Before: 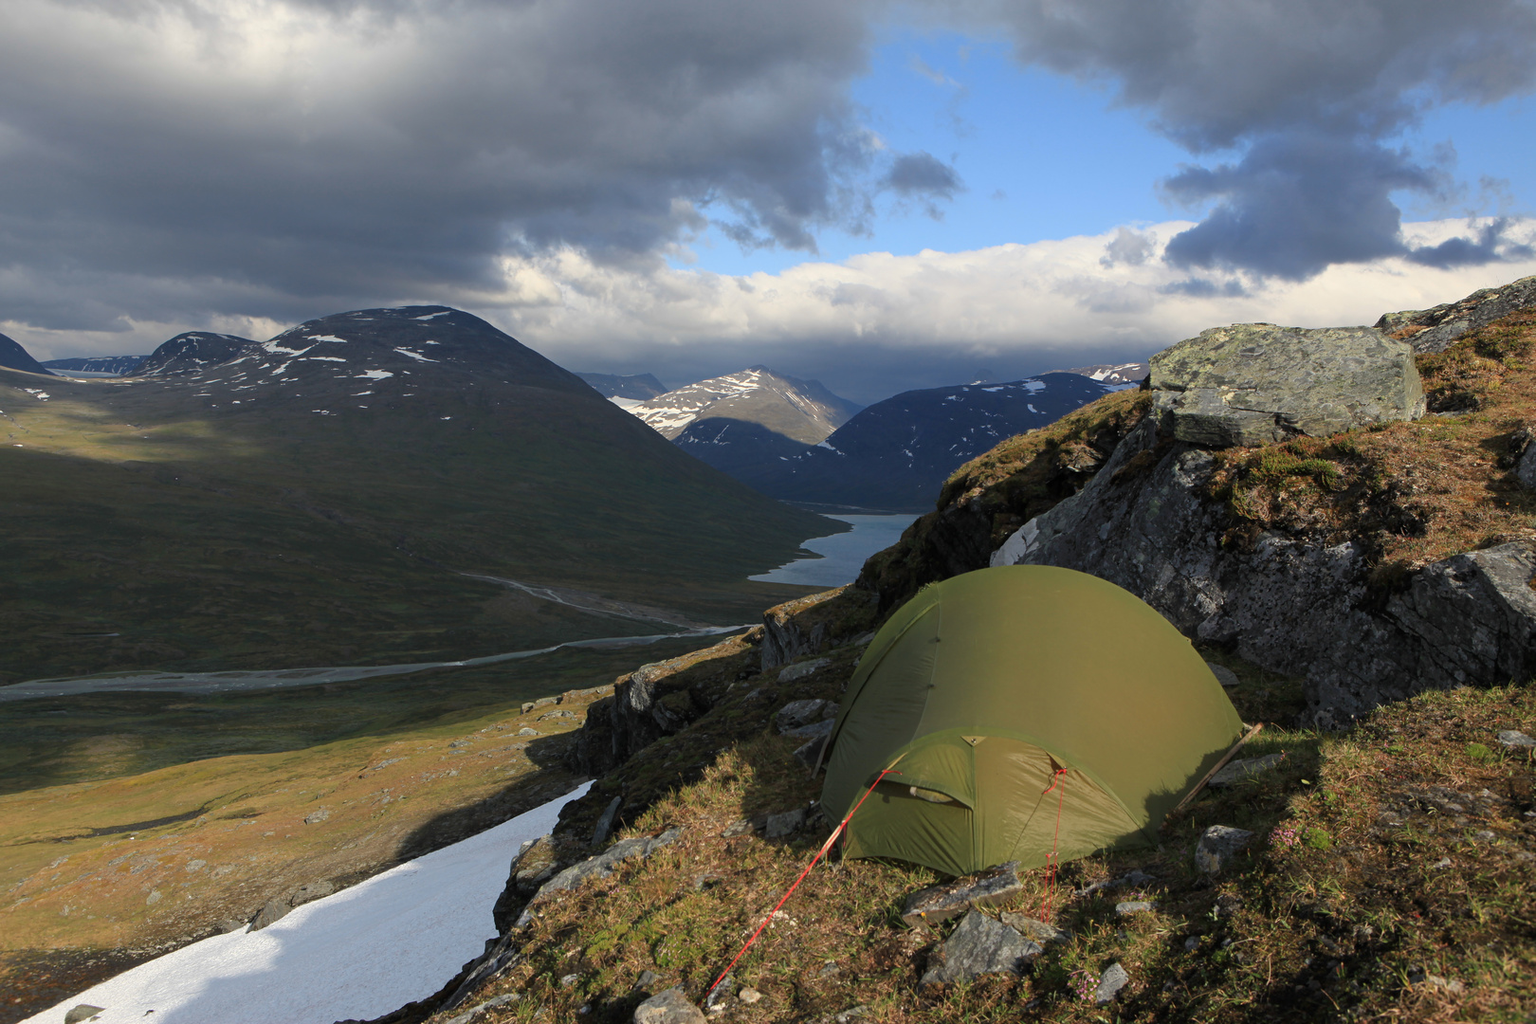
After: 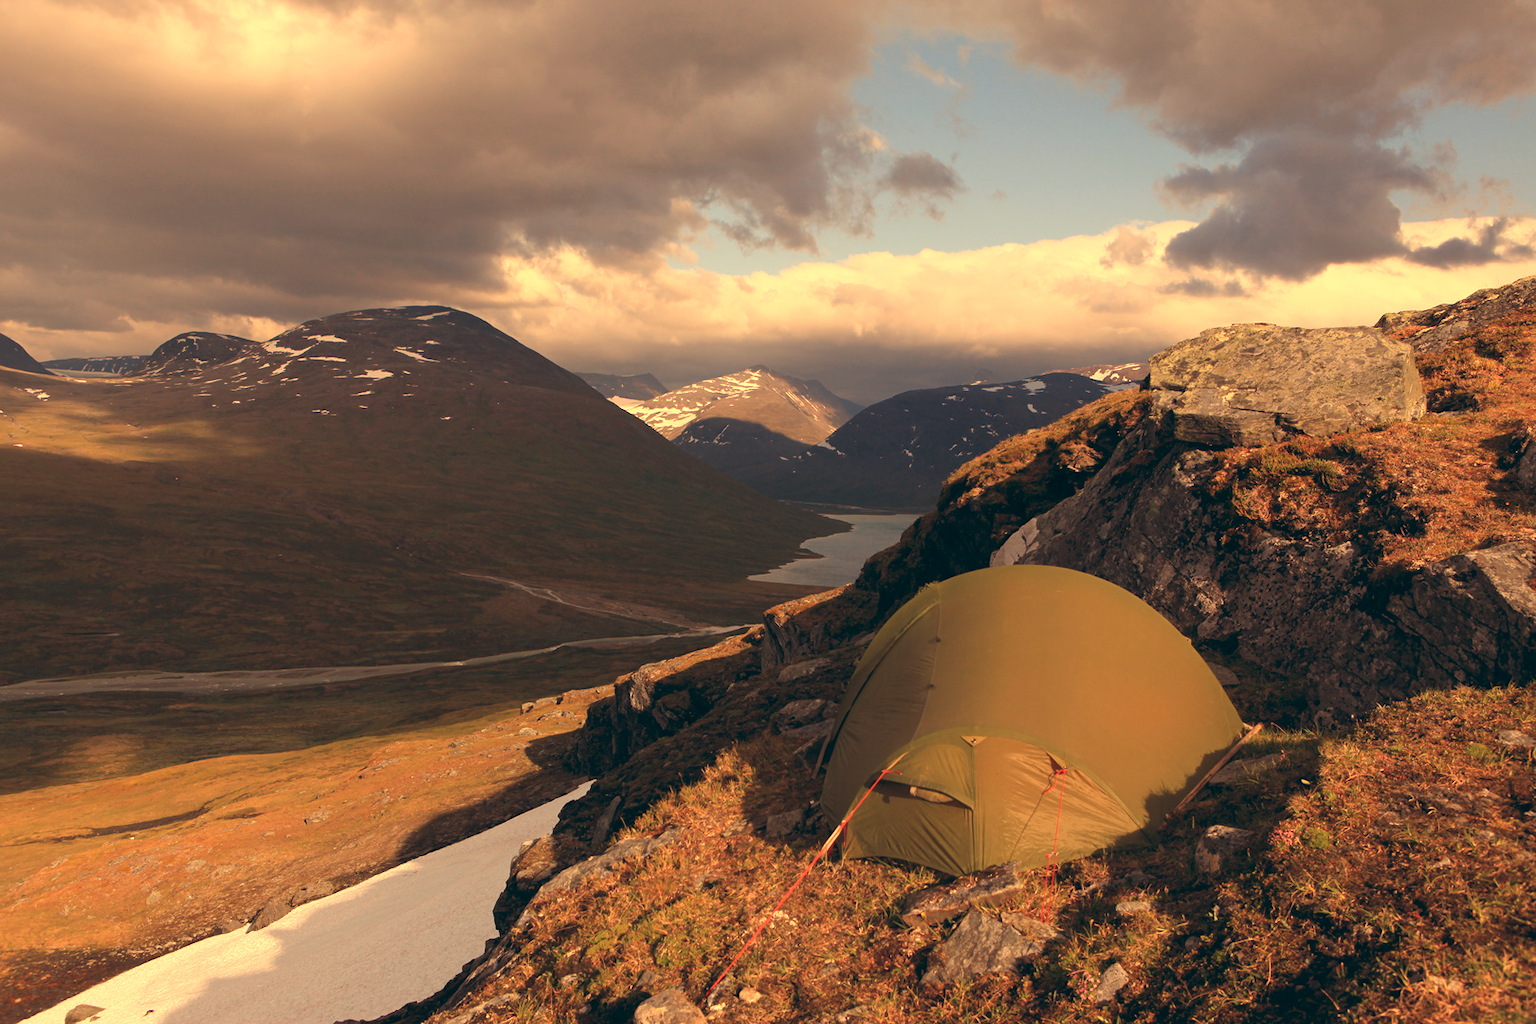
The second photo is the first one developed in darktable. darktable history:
color balance: lift [1.003, 0.993, 1.001, 1.007], gamma [1.018, 1.072, 0.959, 0.928], gain [0.974, 0.873, 1.031, 1.127]
white balance: red 1.467, blue 0.684
